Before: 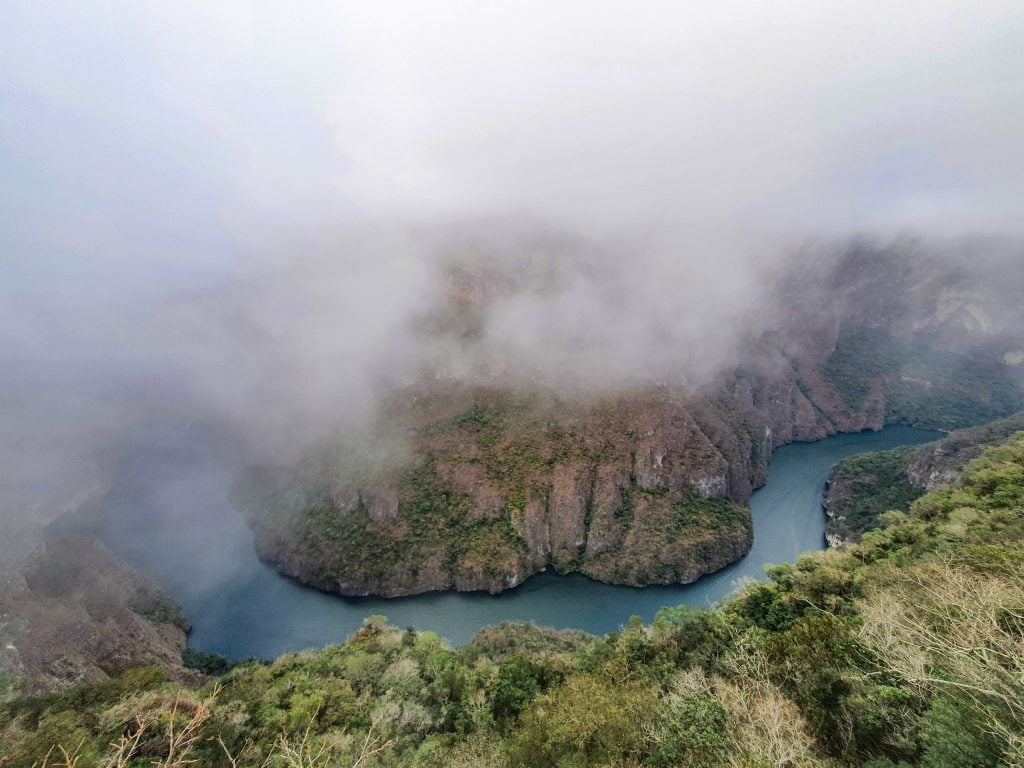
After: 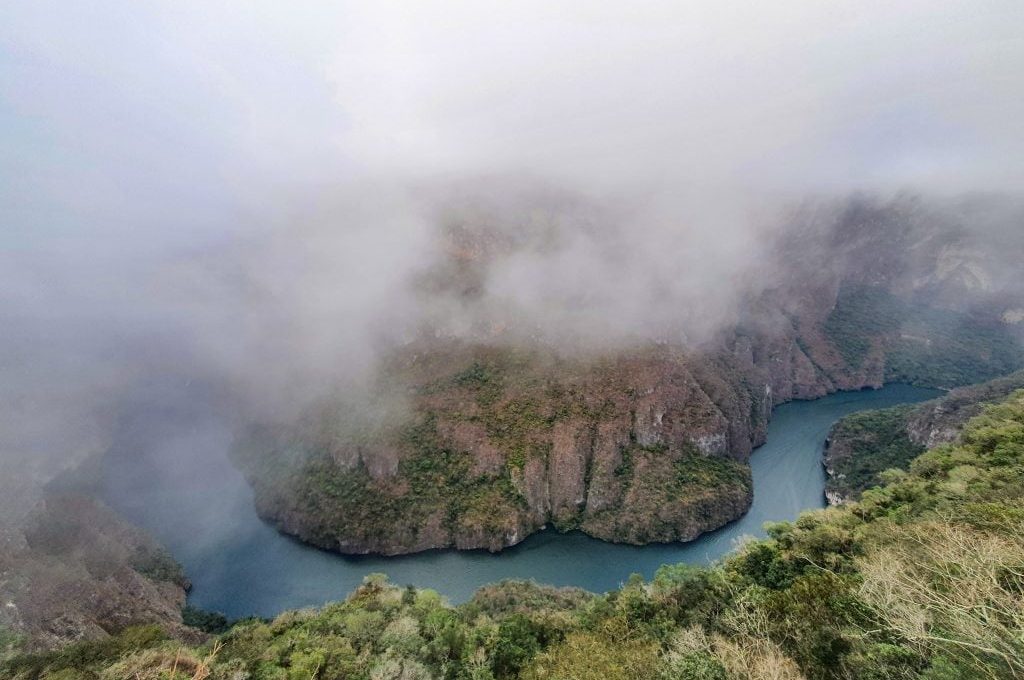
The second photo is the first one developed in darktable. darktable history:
crop and rotate: top 5.55%, bottom 5.82%
